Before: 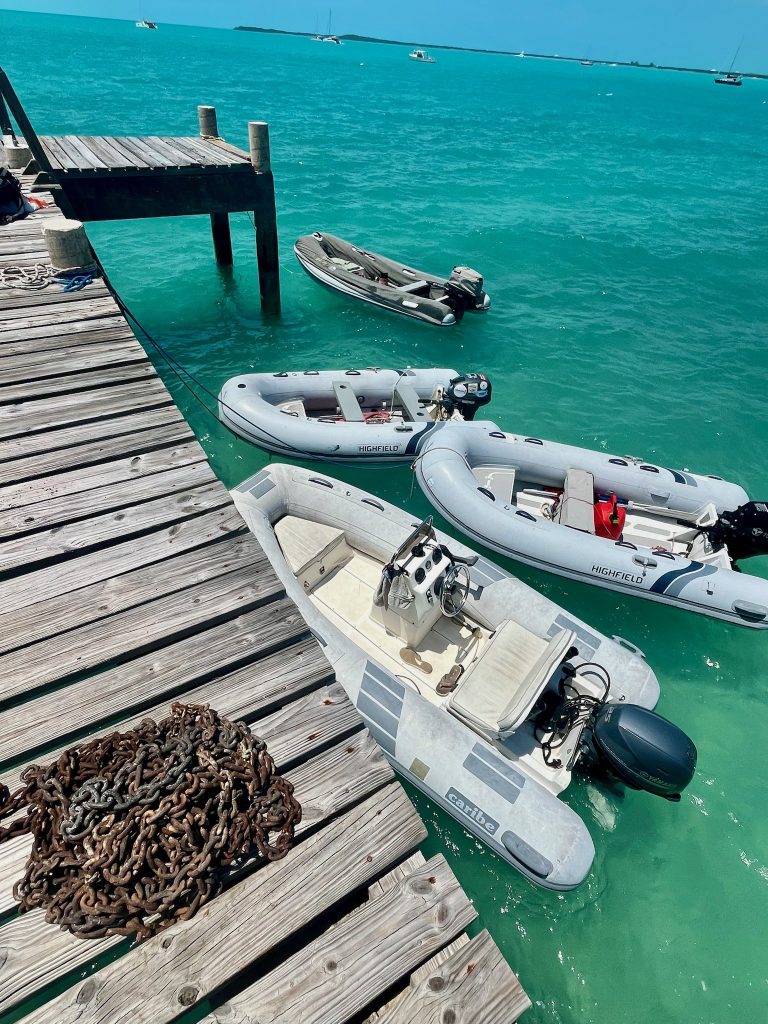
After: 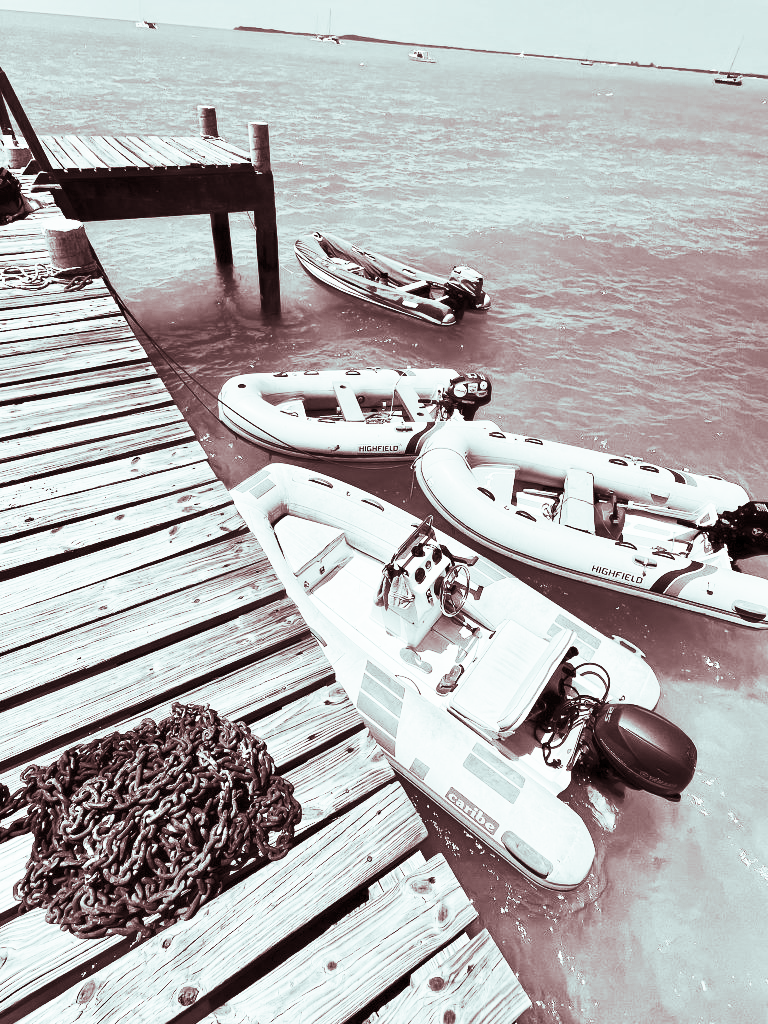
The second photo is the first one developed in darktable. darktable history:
contrast brightness saturation: contrast 0.53, brightness 0.47, saturation -1
split-toning: shadows › saturation 0.3, highlights › hue 180°, highlights › saturation 0.3, compress 0%
